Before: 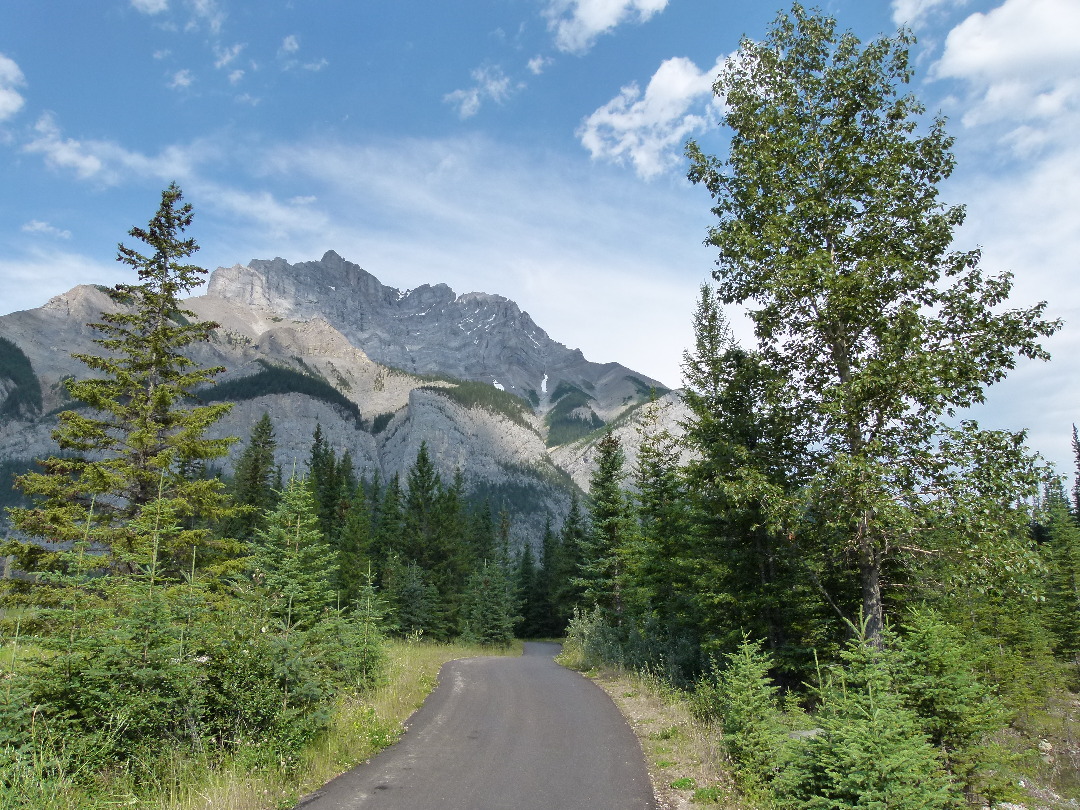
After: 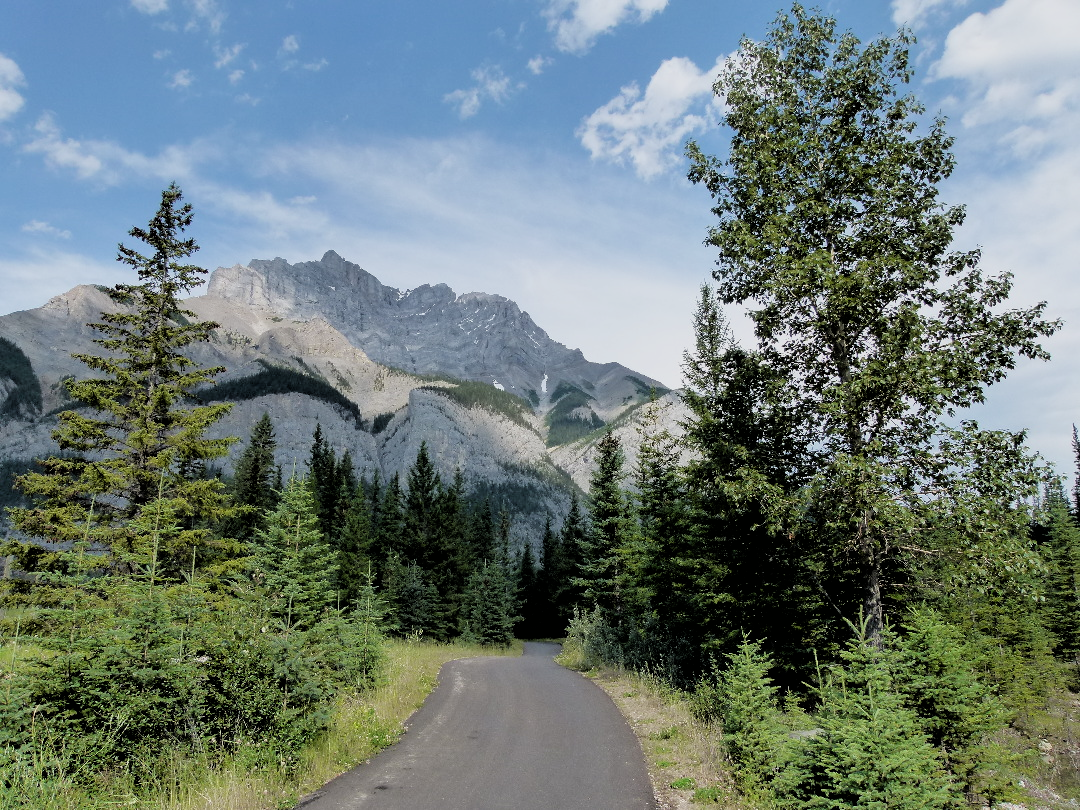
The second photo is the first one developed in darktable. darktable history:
filmic rgb: black relative exposure -3.34 EV, white relative exposure 3.45 EV, hardness 2.36, contrast 1.104
